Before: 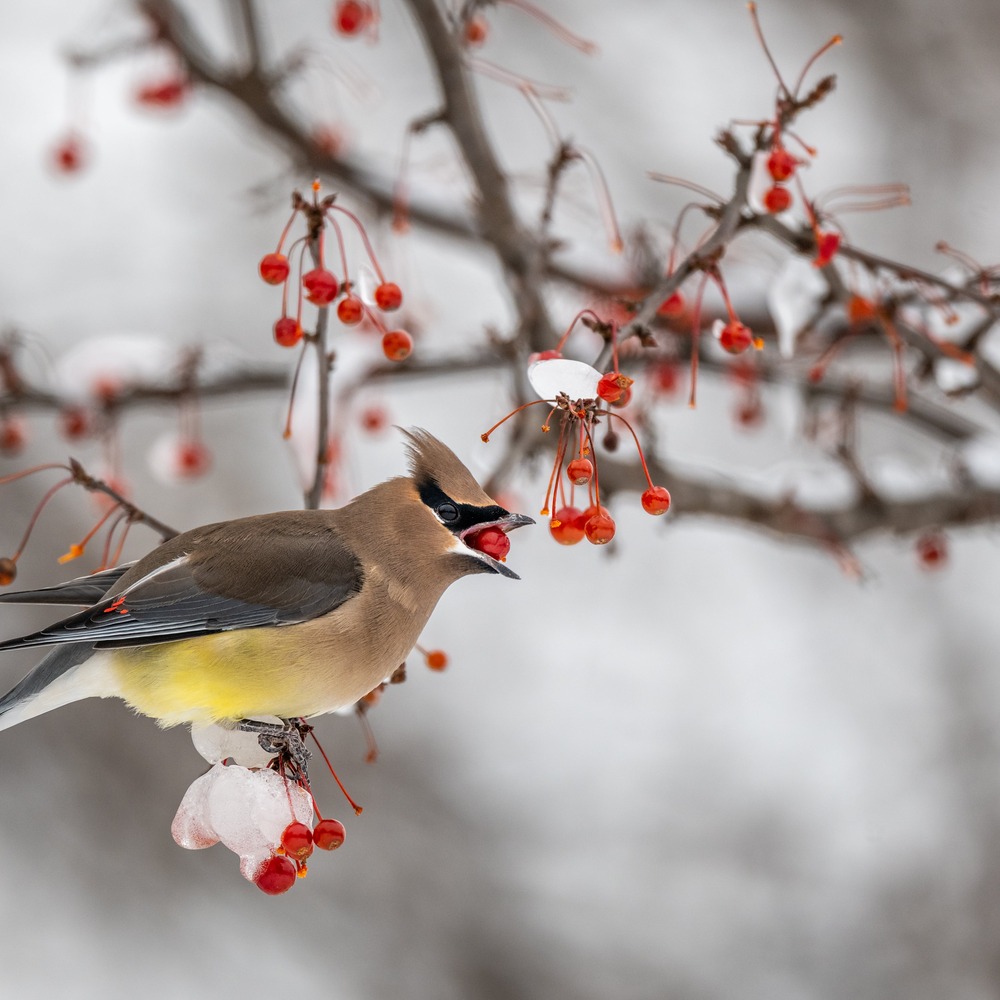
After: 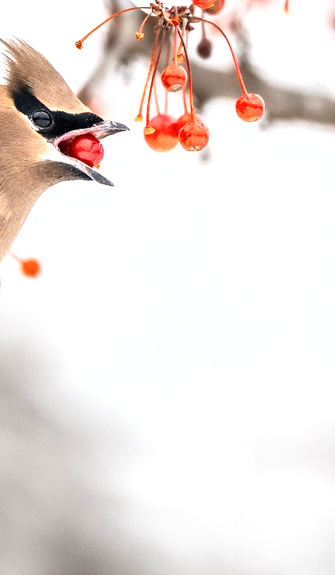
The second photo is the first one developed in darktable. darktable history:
crop: left 40.602%, top 39.378%, right 25.874%, bottom 3.075%
shadows and highlights: shadows -0.399, highlights 39.17, highlights color adjustment 0.21%
exposure: exposure 1.074 EV, compensate exposure bias true, compensate highlight preservation false
